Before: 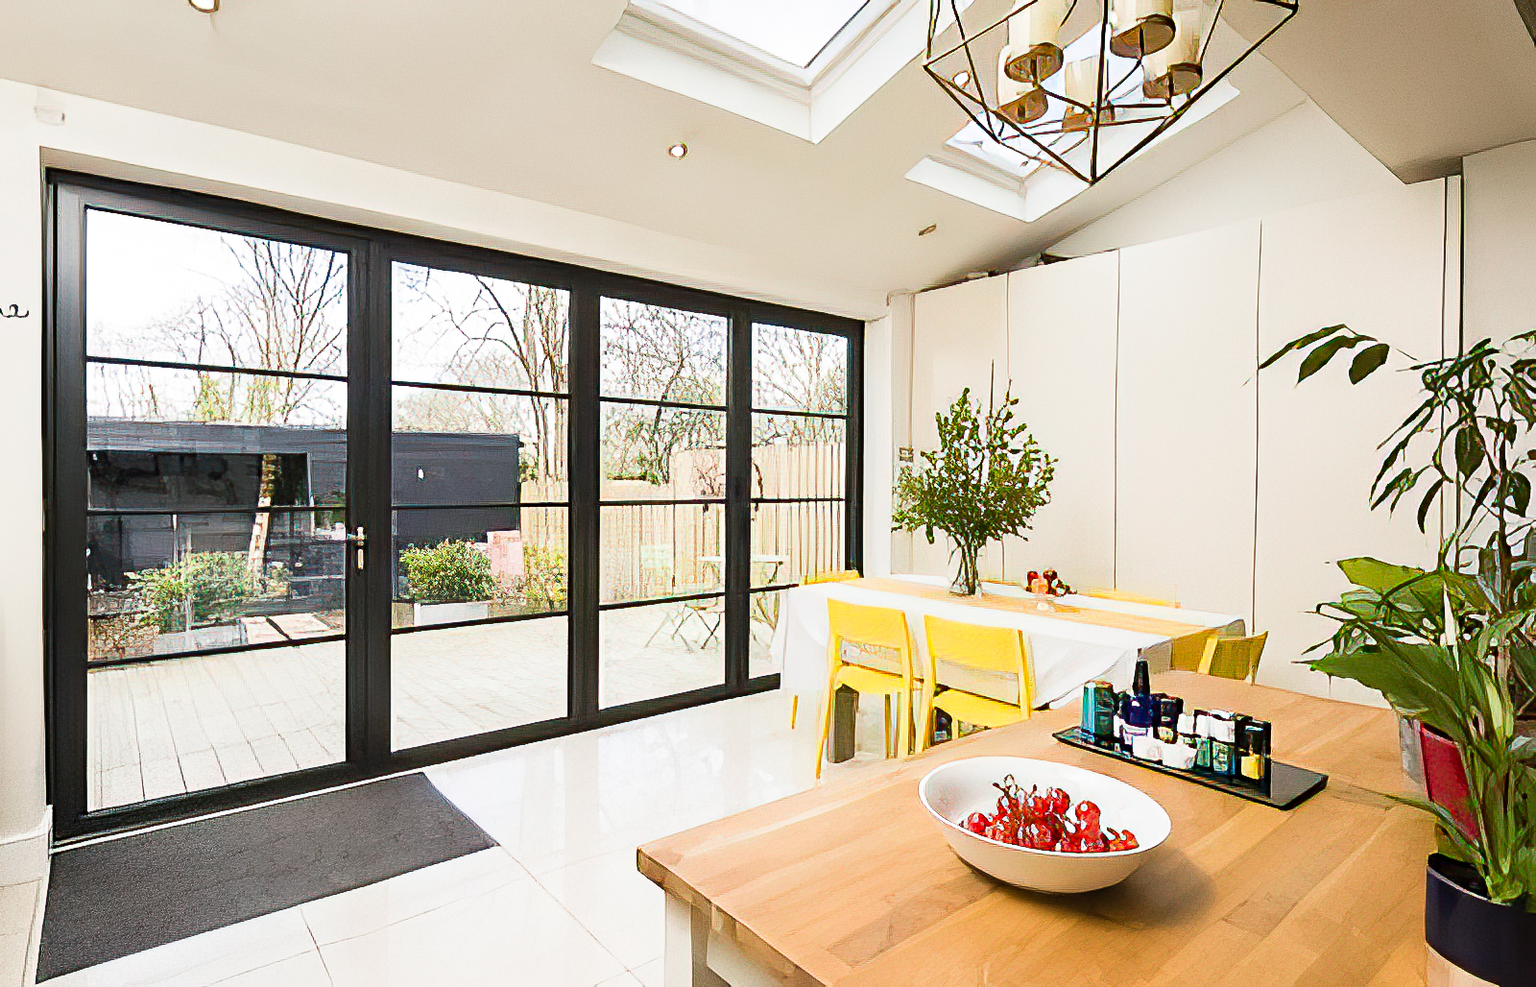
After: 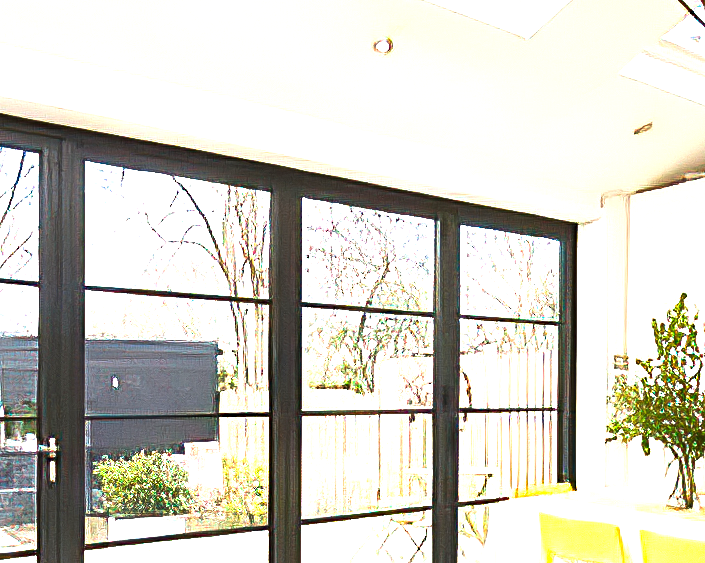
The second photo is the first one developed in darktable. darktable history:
sharpen: radius 2.883, amount 0.868, threshold 47.523
exposure: black level correction 0, exposure 0.95 EV, compensate exposure bias true, compensate highlight preservation false
crop: left 20.248%, top 10.86%, right 35.675%, bottom 34.321%
